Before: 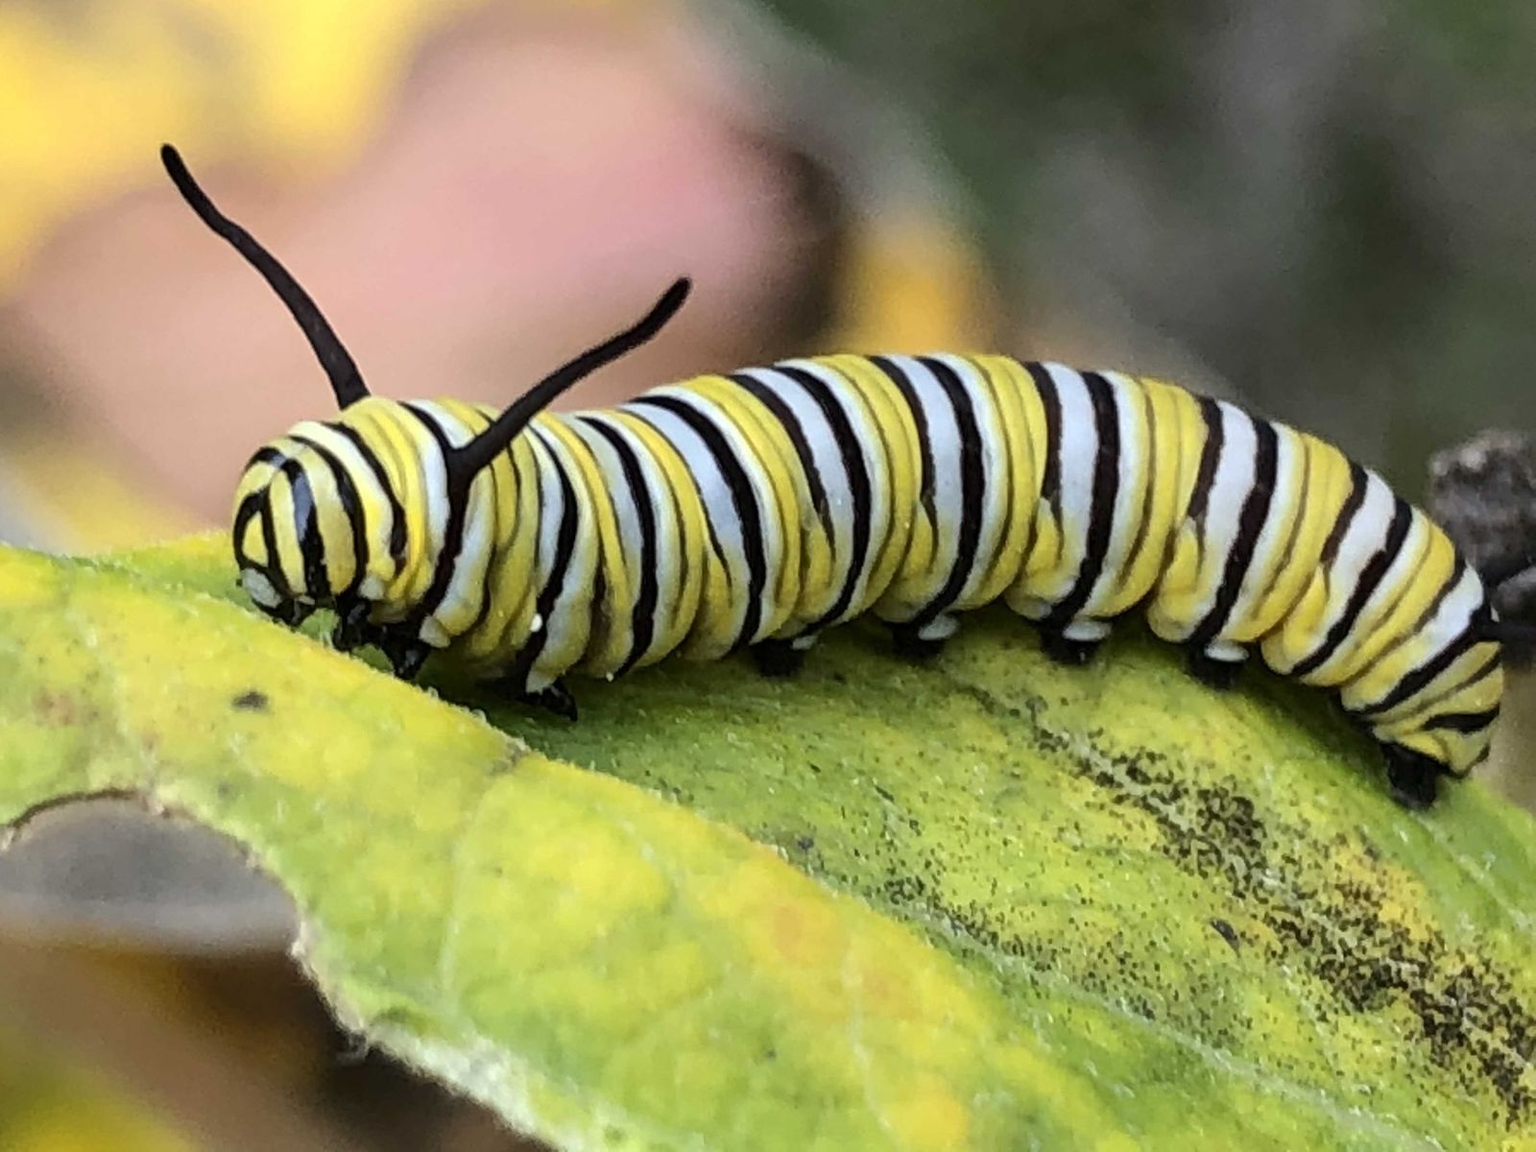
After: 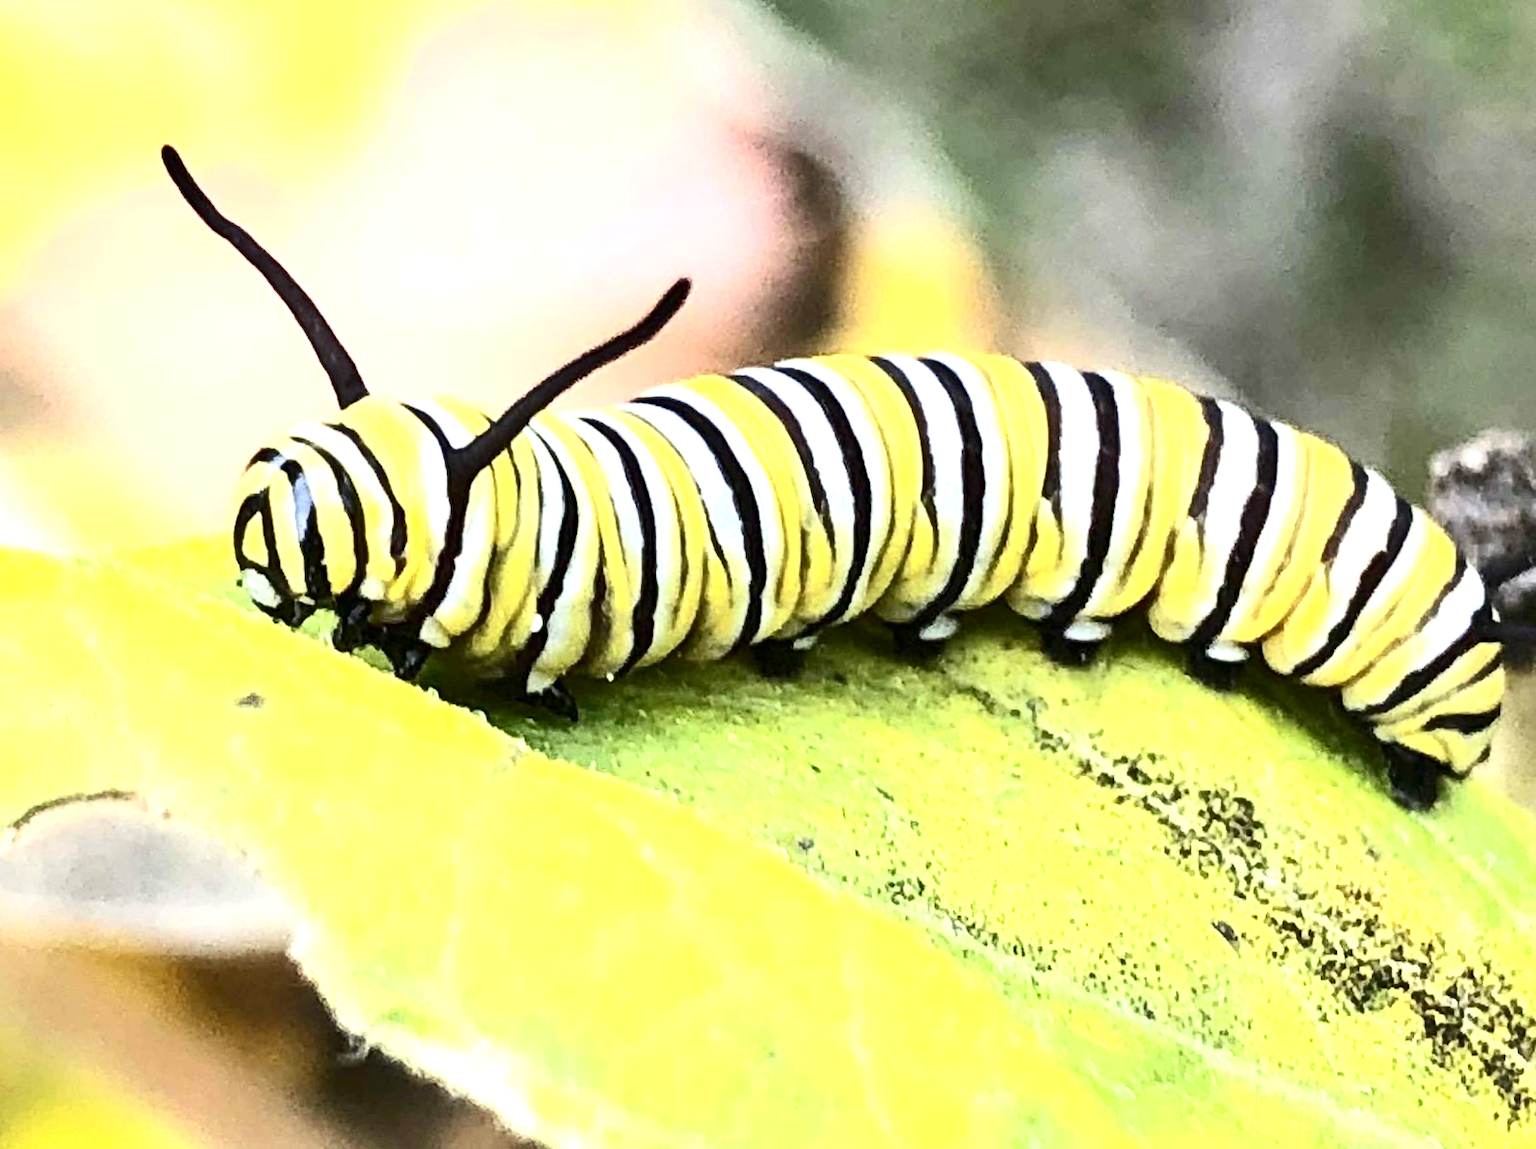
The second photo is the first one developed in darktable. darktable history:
crop: top 0.032%, bottom 0.203%
contrast brightness saturation: contrast 0.275
exposure: black level correction 0, exposure 1.69 EV, compensate highlight preservation false
shadows and highlights: shadows 37.48, highlights -26.85, soften with gaussian
